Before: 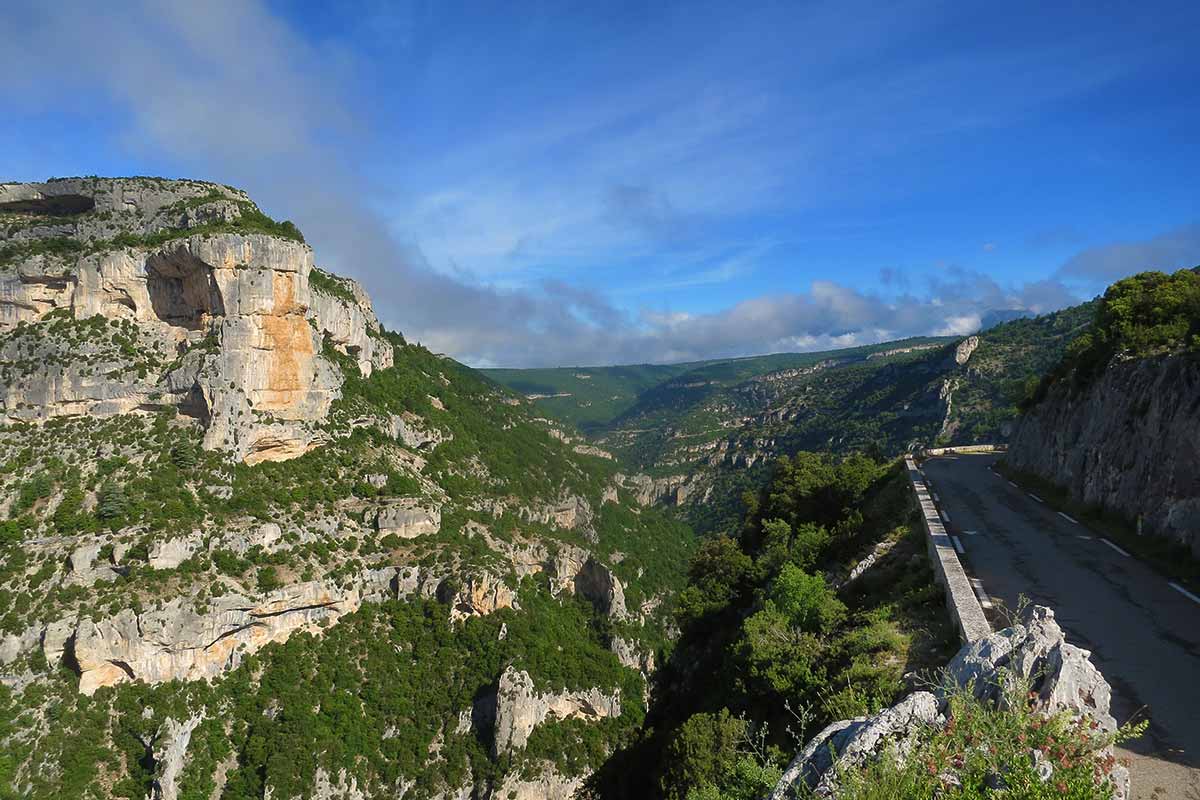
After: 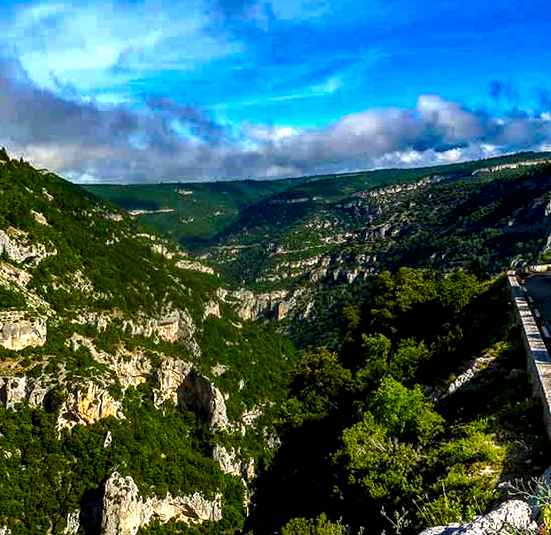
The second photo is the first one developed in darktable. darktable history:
crop: left 31.379%, top 24.658%, right 20.326%, bottom 6.628%
color balance rgb: linear chroma grading › global chroma 9%, perceptual saturation grading › global saturation 36%, perceptual saturation grading › shadows 35%, perceptual brilliance grading › global brilliance 15%, perceptual brilliance grading › shadows -35%, global vibrance 15%
rotate and perspective: rotation 0.074°, lens shift (vertical) 0.096, lens shift (horizontal) -0.041, crop left 0.043, crop right 0.952, crop top 0.024, crop bottom 0.979
haze removal: strength 0.29, distance 0.25, compatibility mode true, adaptive false
local contrast: highlights 19%, detail 186%
